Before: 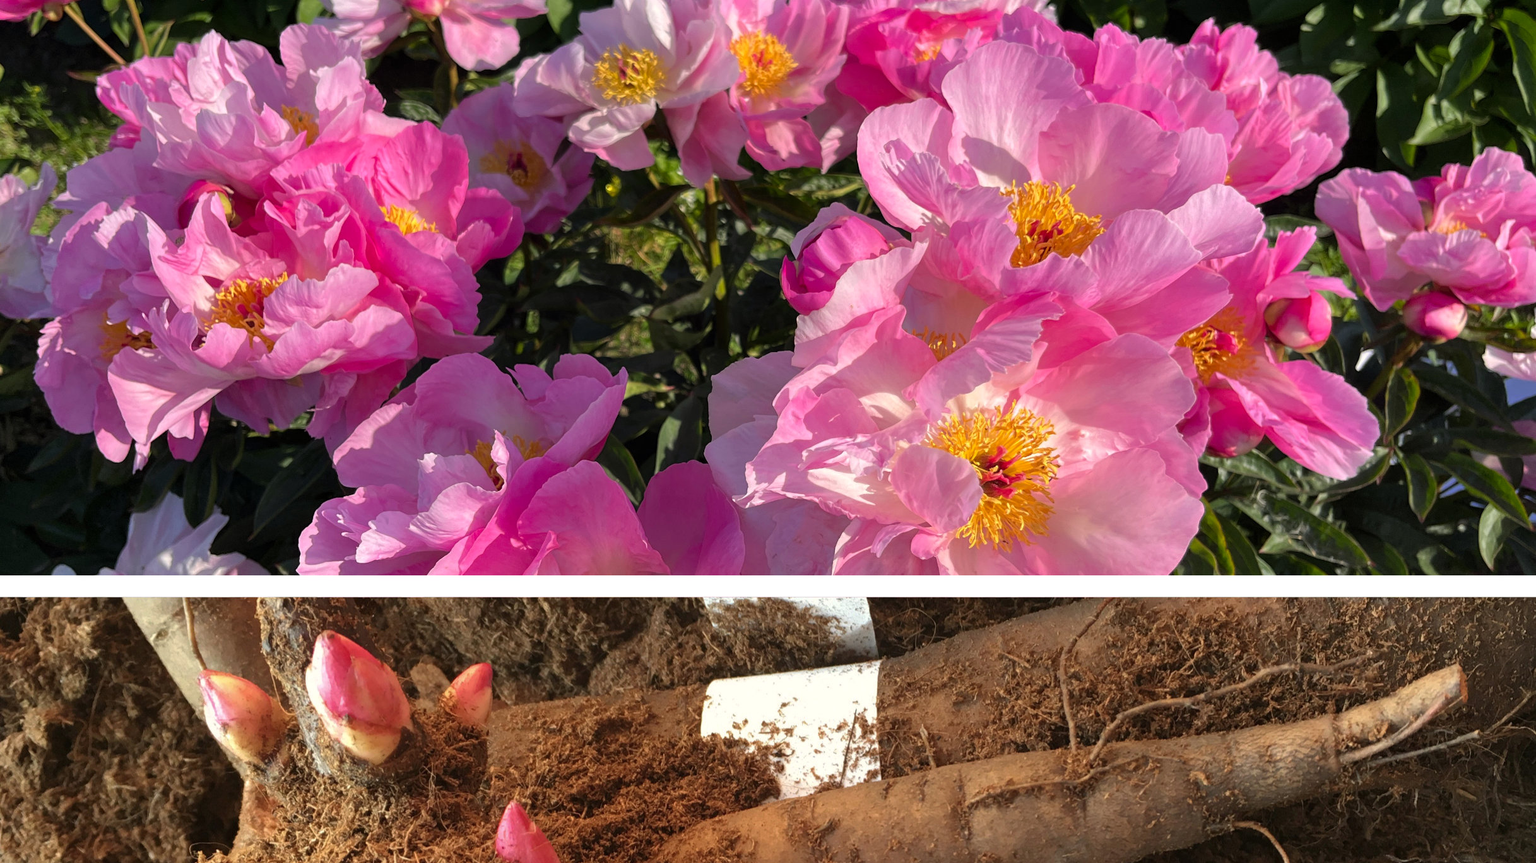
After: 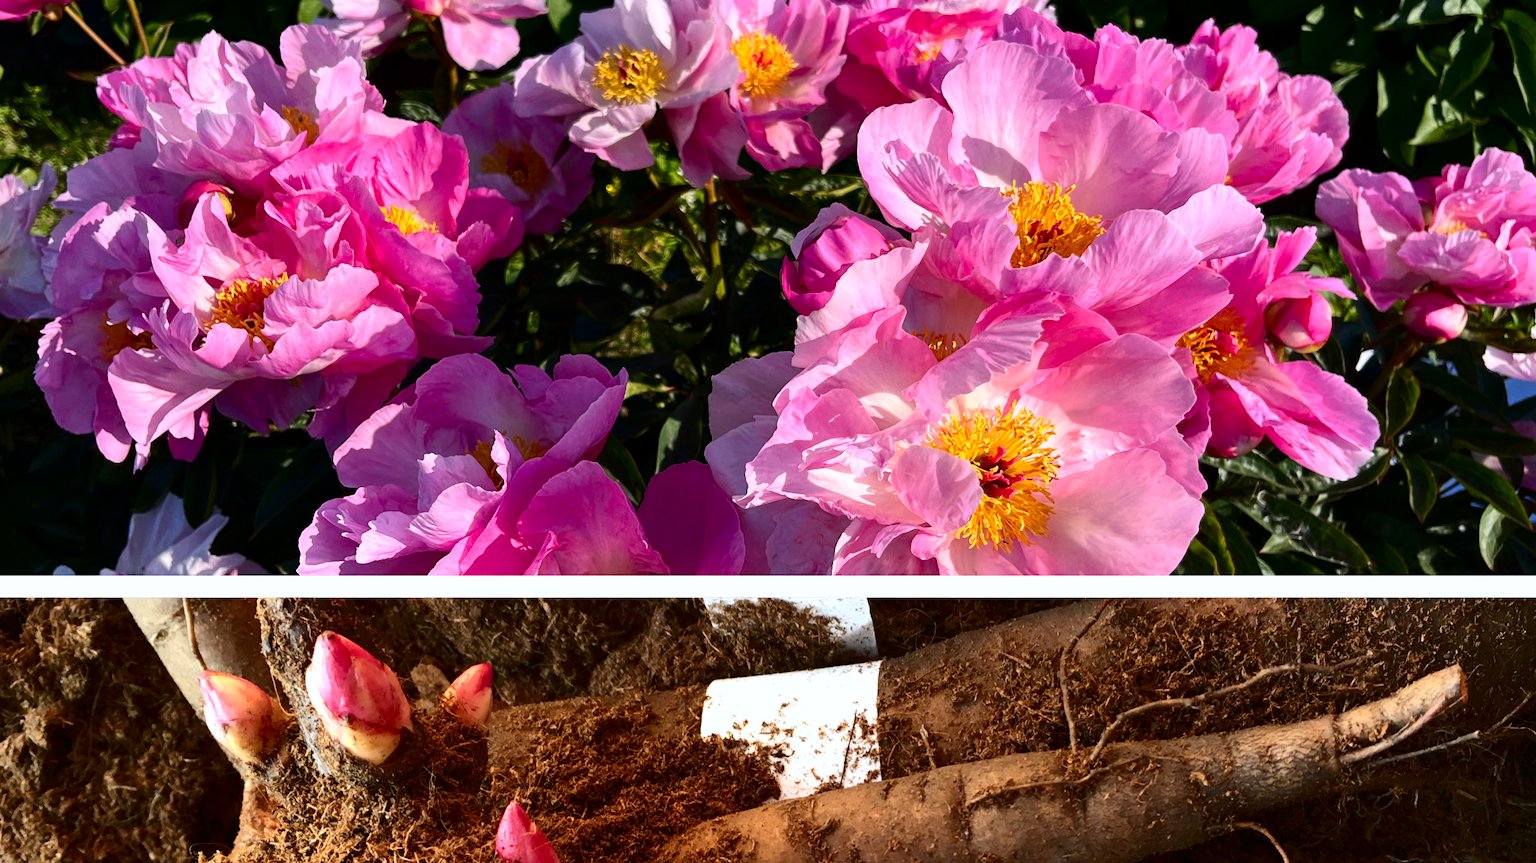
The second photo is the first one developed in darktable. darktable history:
white balance: red 0.984, blue 1.059
contrast brightness saturation: contrast 0.32, brightness -0.08, saturation 0.17
